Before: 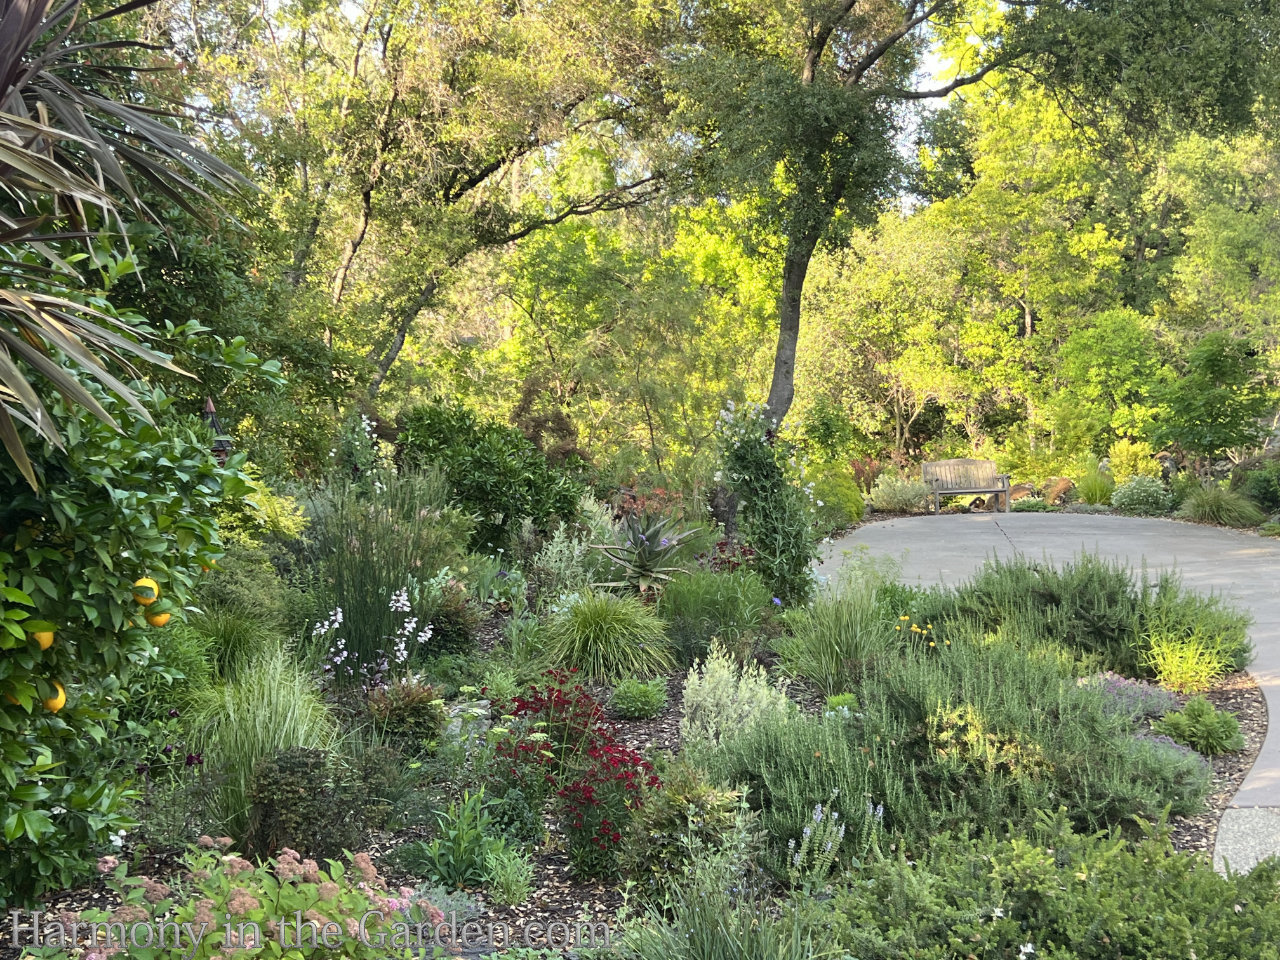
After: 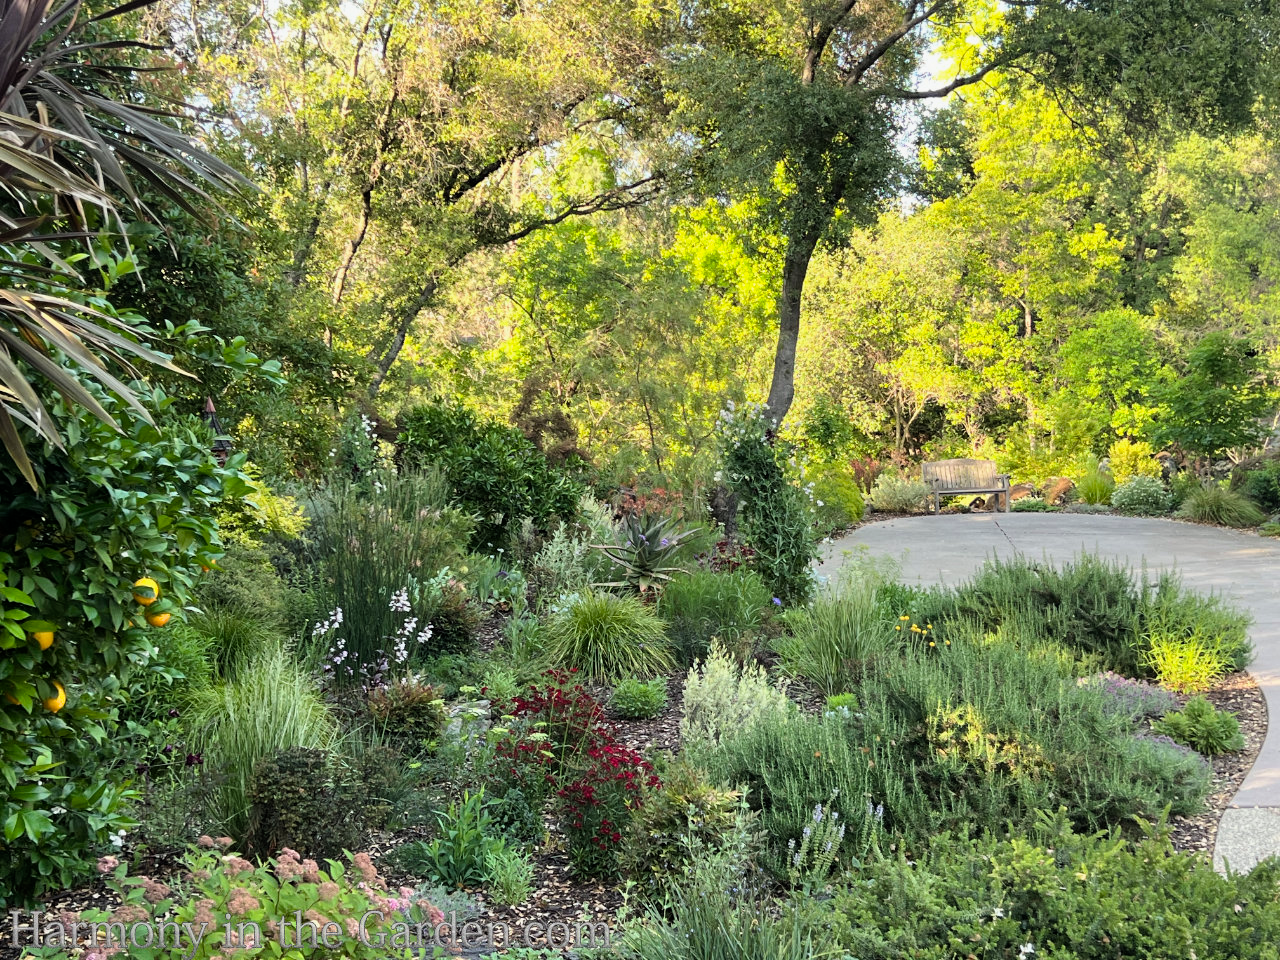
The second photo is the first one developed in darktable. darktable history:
filmic rgb: black relative exposure -12.79 EV, white relative exposure 2.8 EV, target black luminance 0%, hardness 8.49, latitude 70.36%, contrast 1.133, shadows ↔ highlights balance -0.592%
